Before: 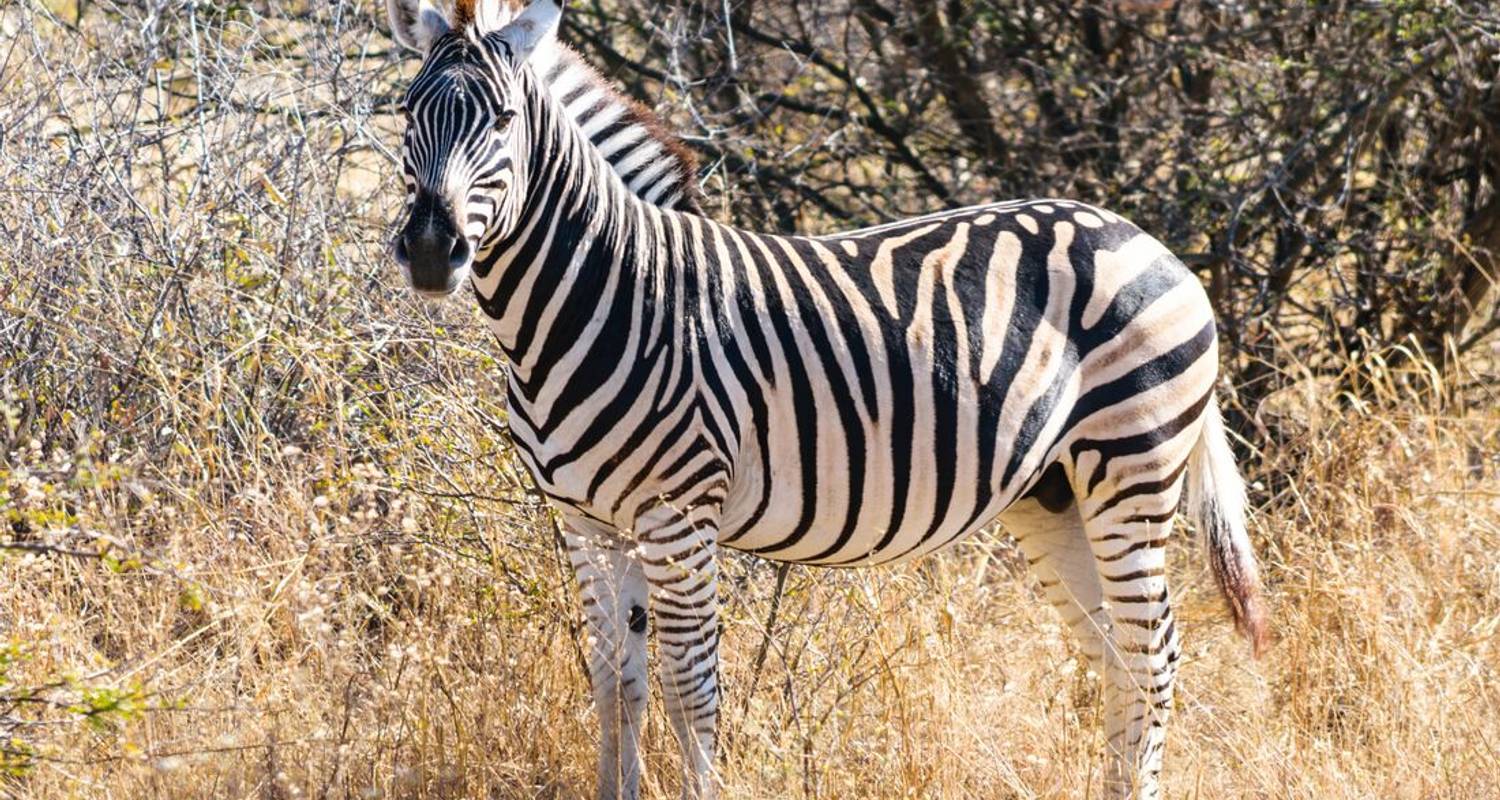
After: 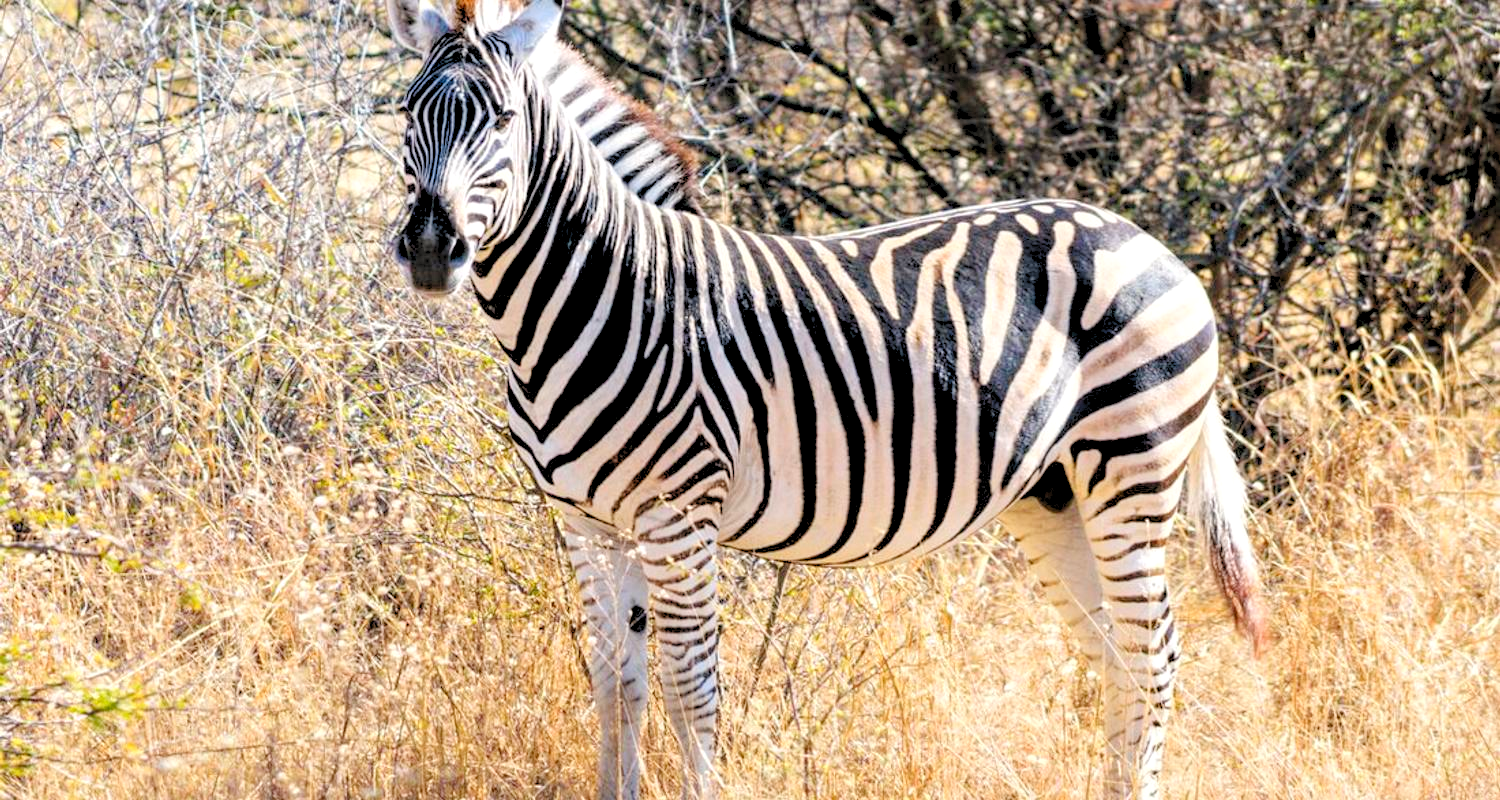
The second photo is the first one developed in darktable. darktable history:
local contrast: highlights 104%, shadows 98%, detail 119%, midtone range 0.2
levels: levels [0.093, 0.434, 0.988]
